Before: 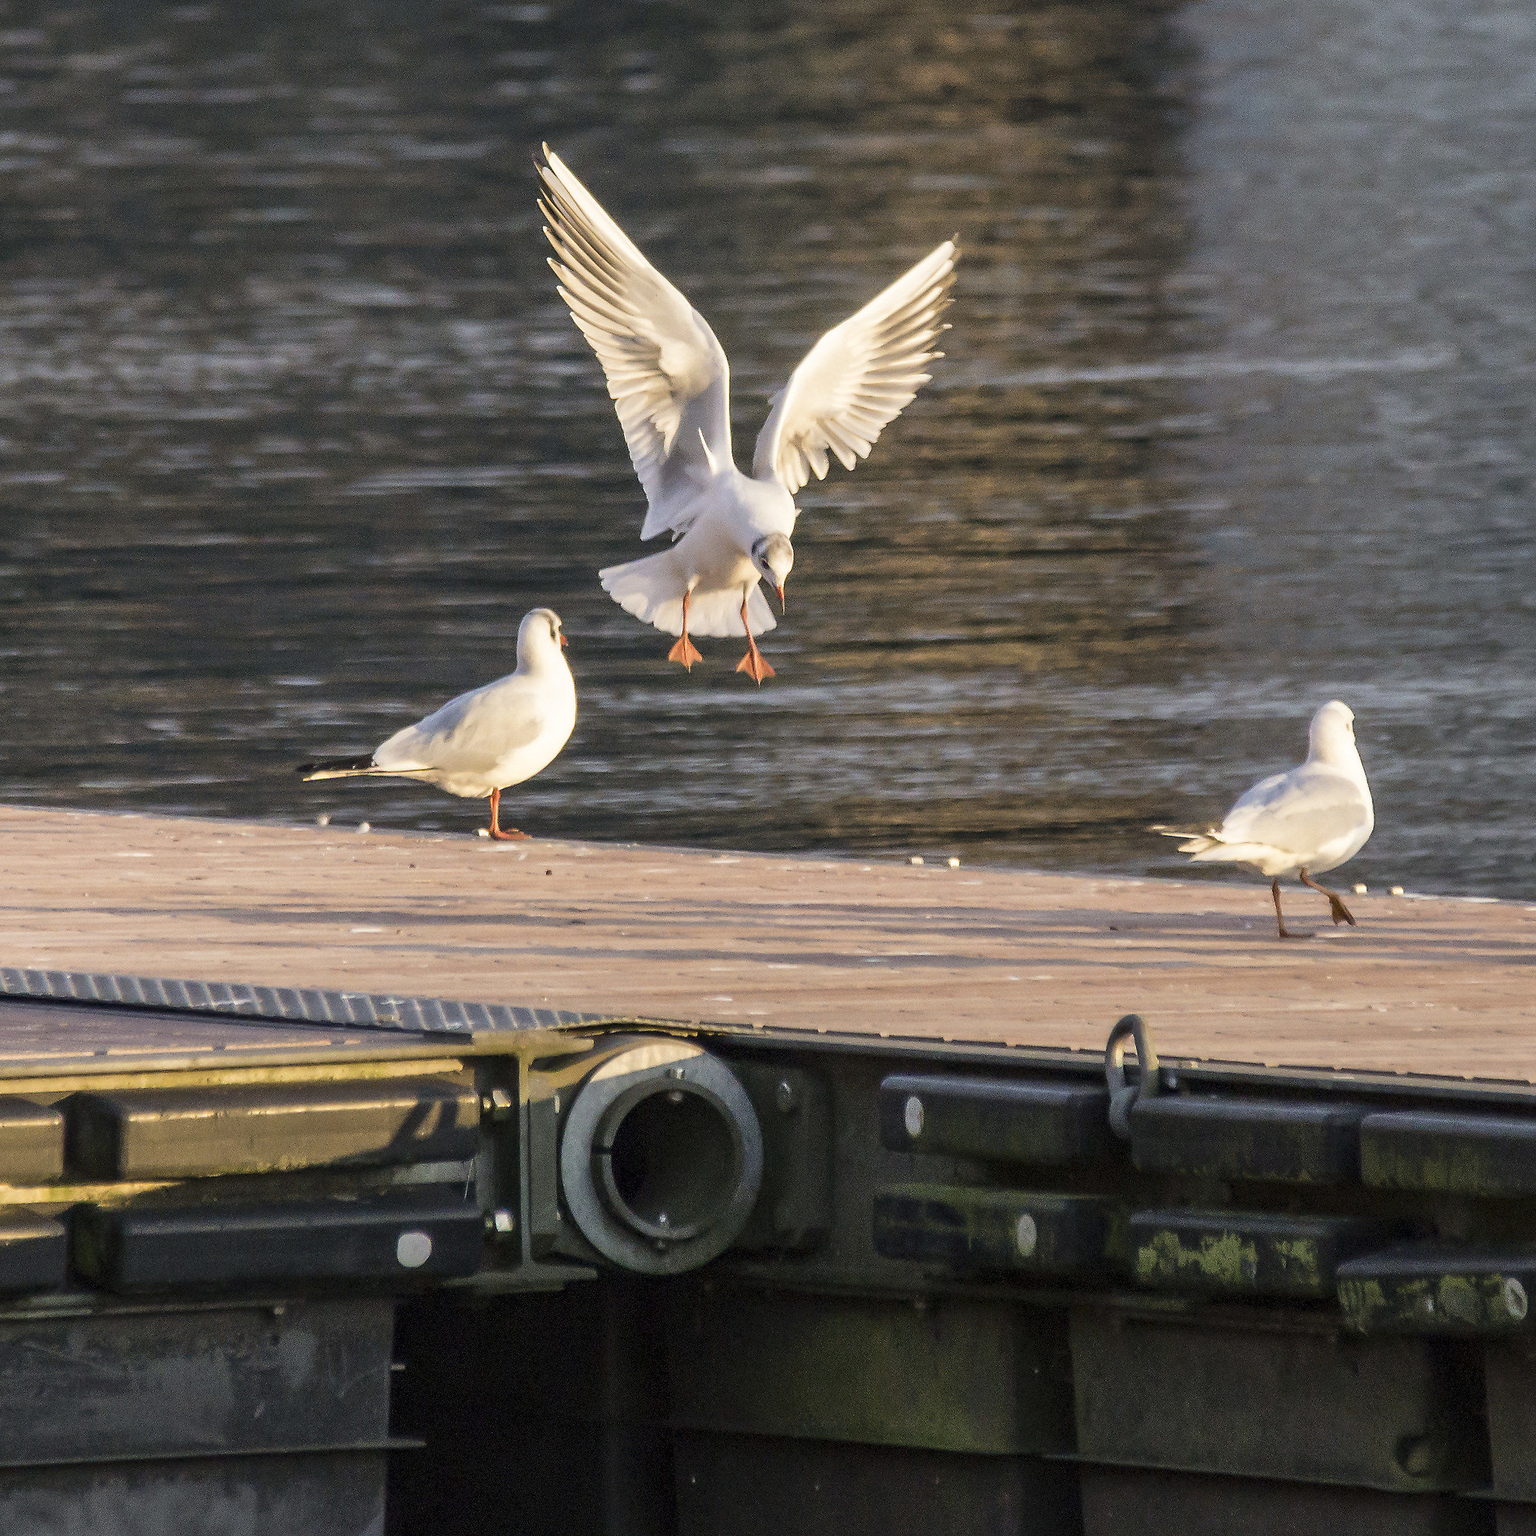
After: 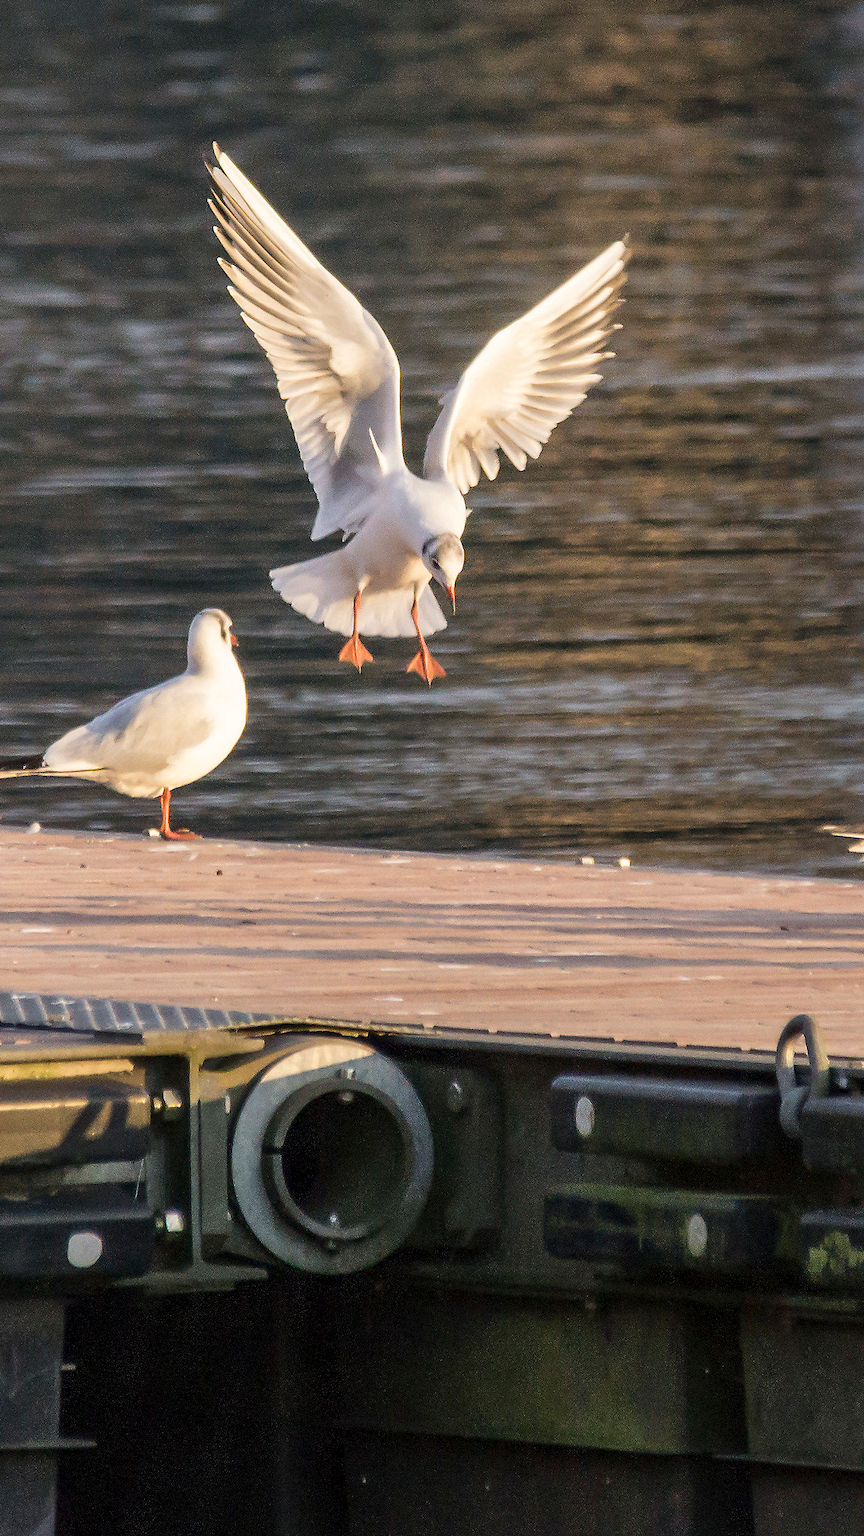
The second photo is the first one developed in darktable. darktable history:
crop: left 21.496%, right 22.254%
